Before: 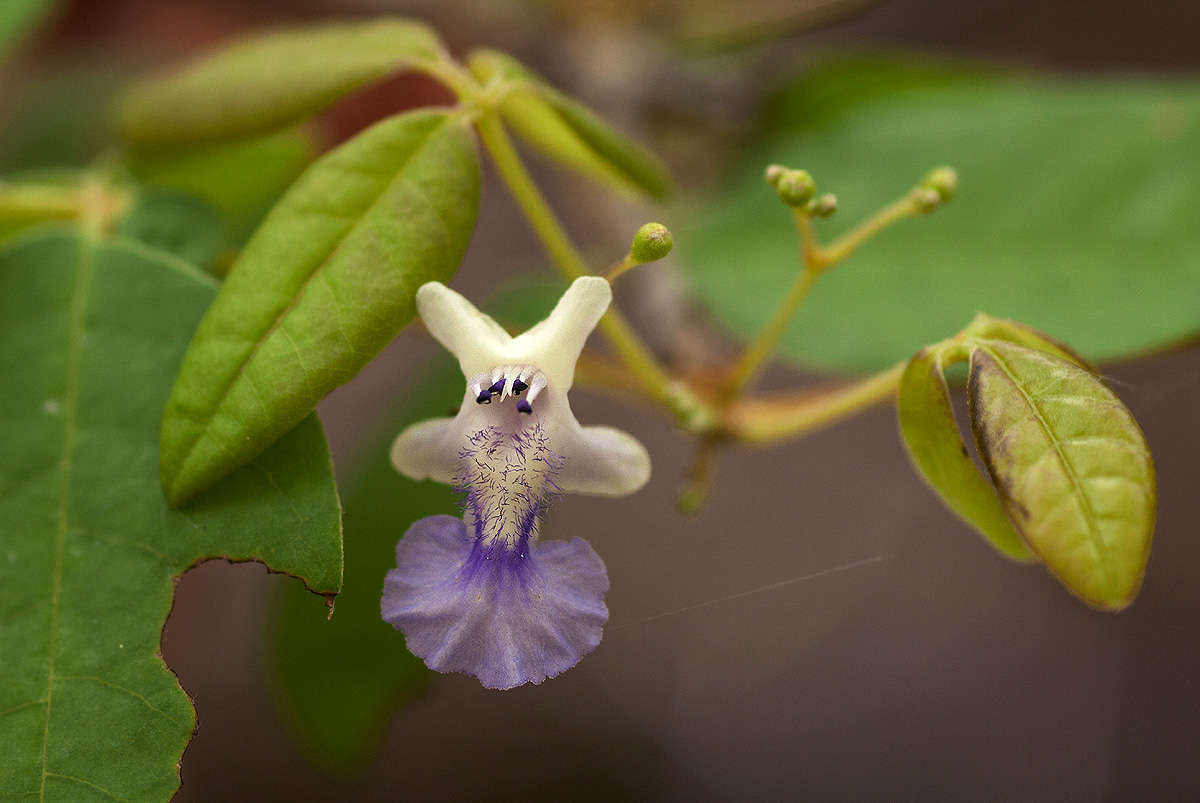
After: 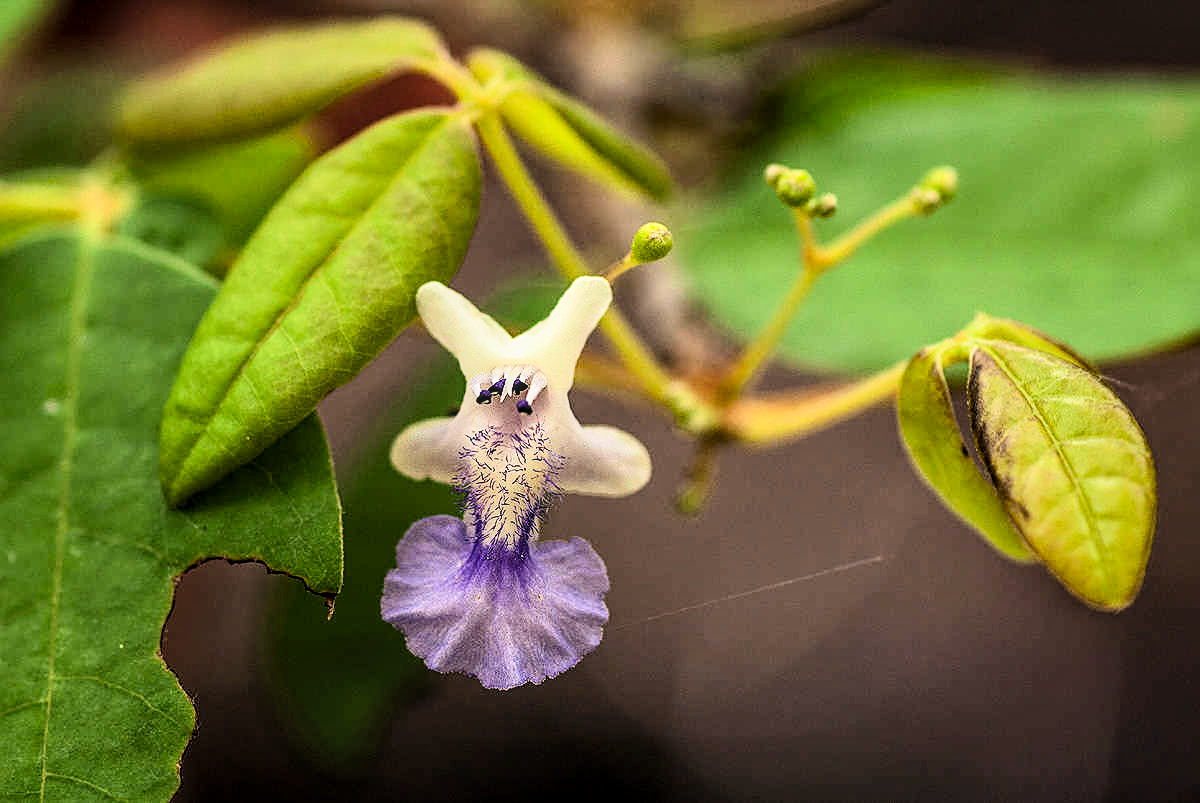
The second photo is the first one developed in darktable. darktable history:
local contrast: detail 130%
sharpen: on, module defaults
filmic rgb: black relative exposure -5 EV, hardness 2.88, contrast 1.3, highlights saturation mix -30%
contrast brightness saturation: contrast 0.24, brightness 0.26, saturation 0.39
